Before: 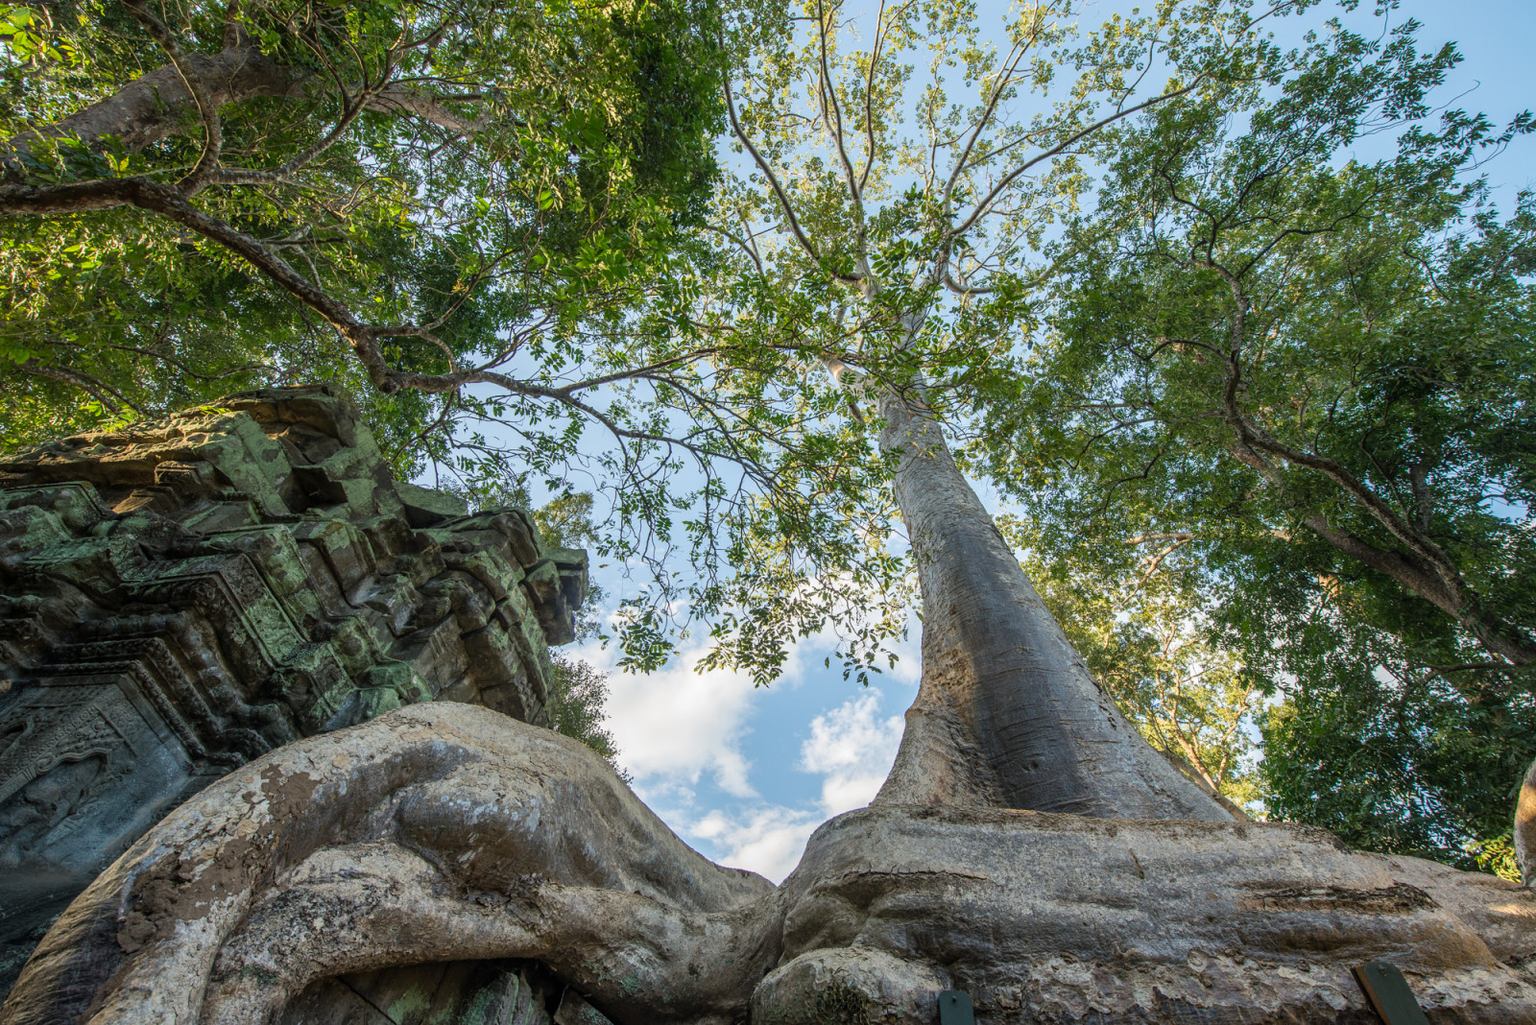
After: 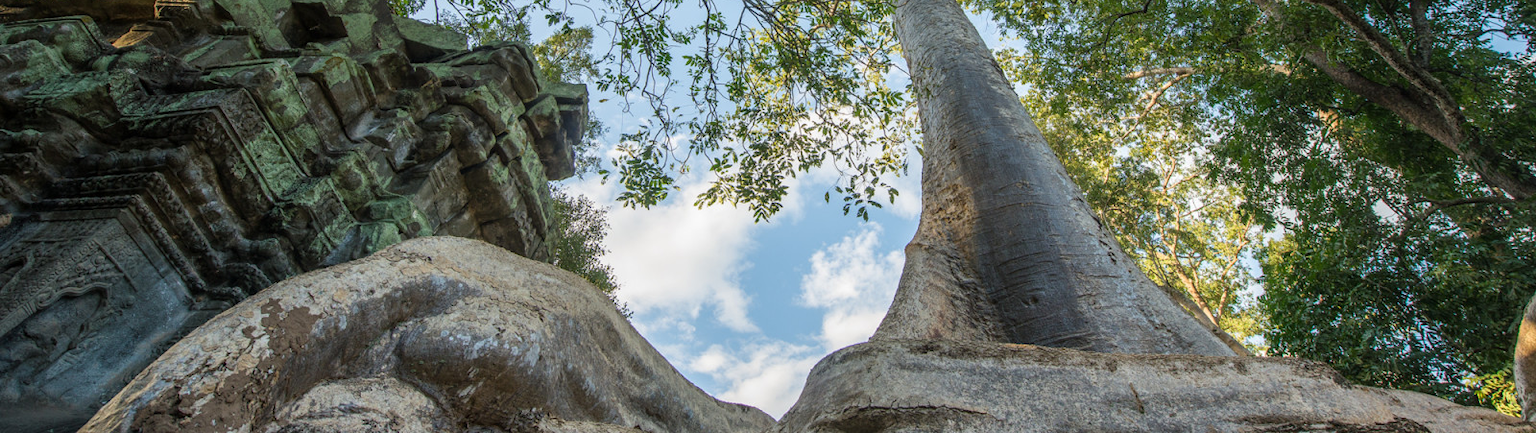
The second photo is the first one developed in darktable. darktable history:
crop: top 45.481%, bottom 12.196%
